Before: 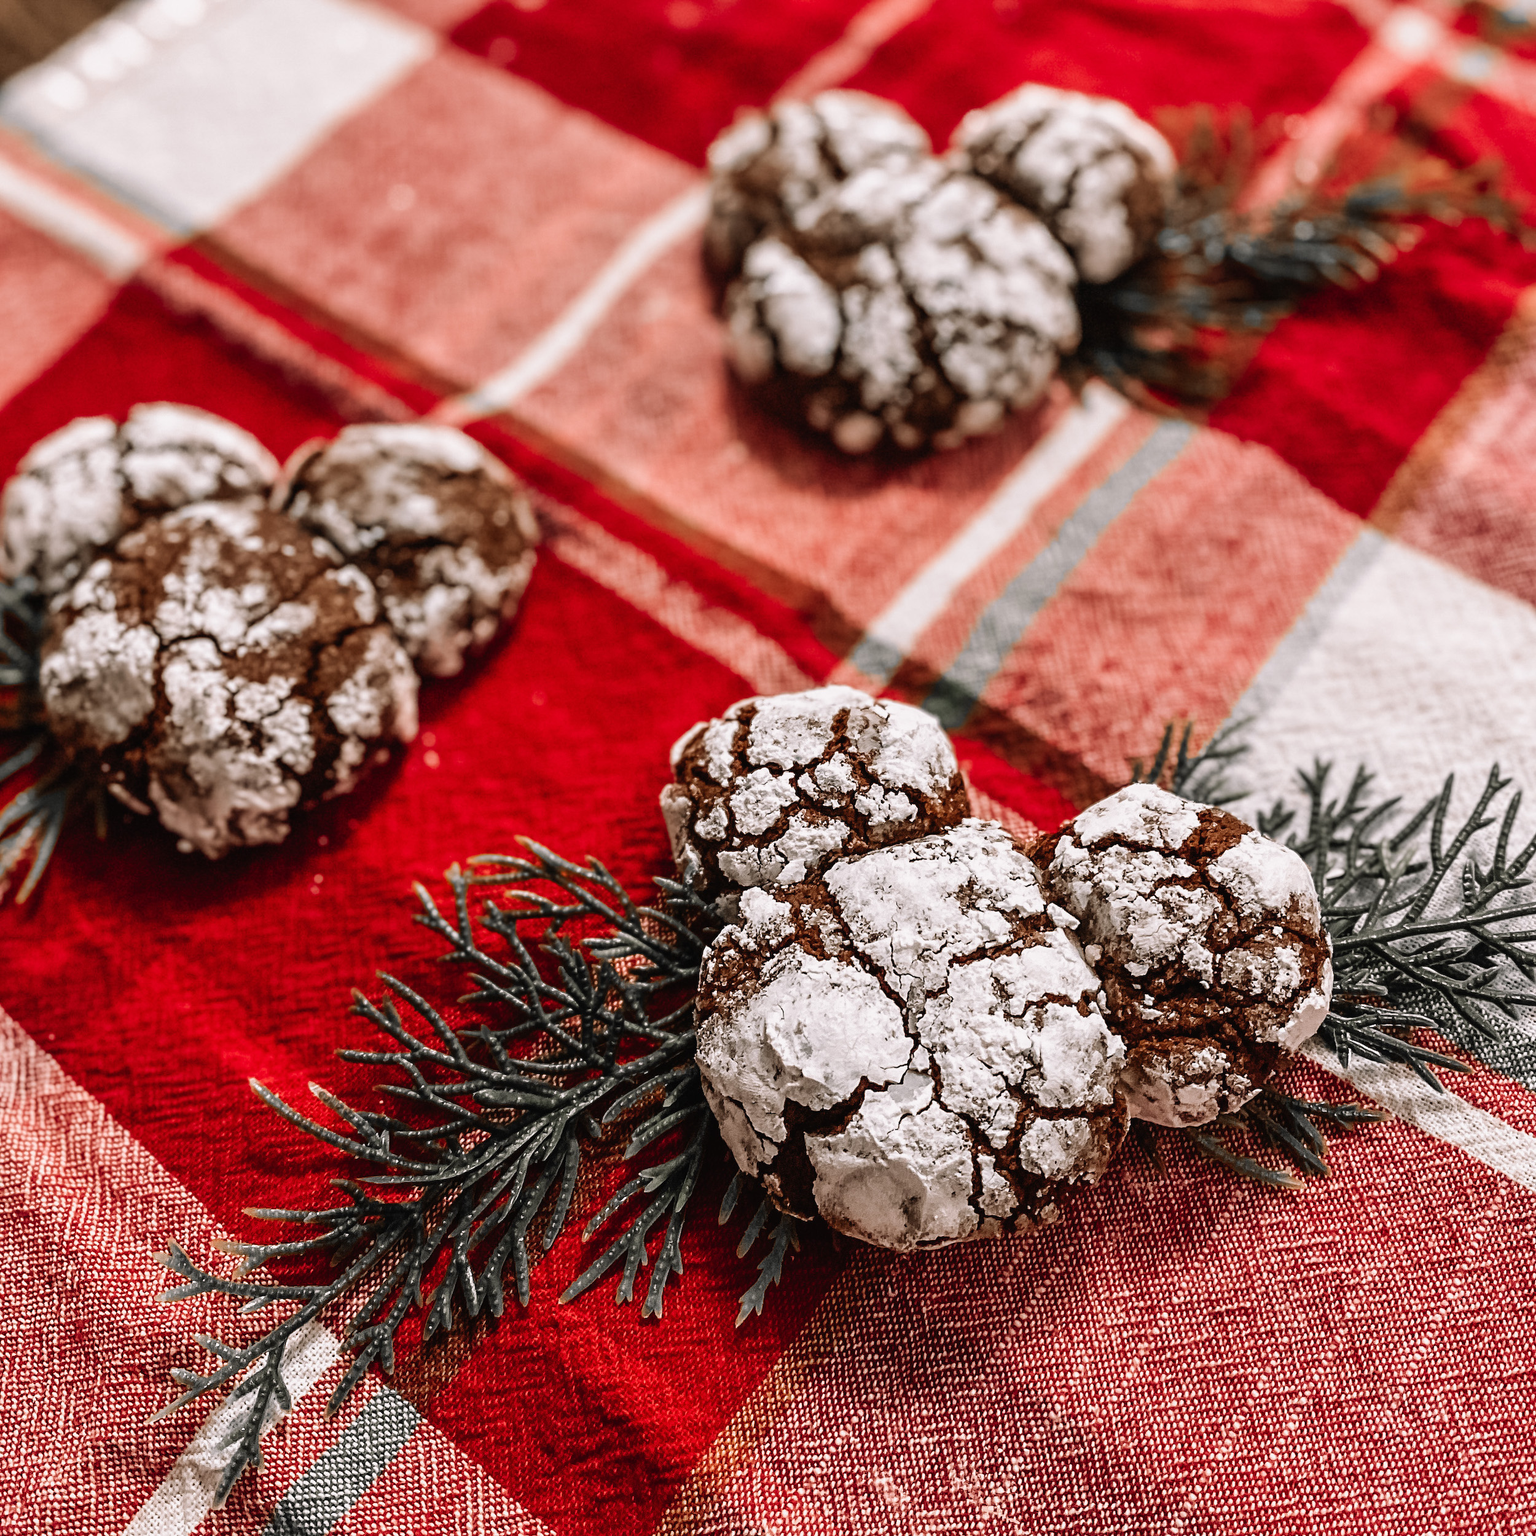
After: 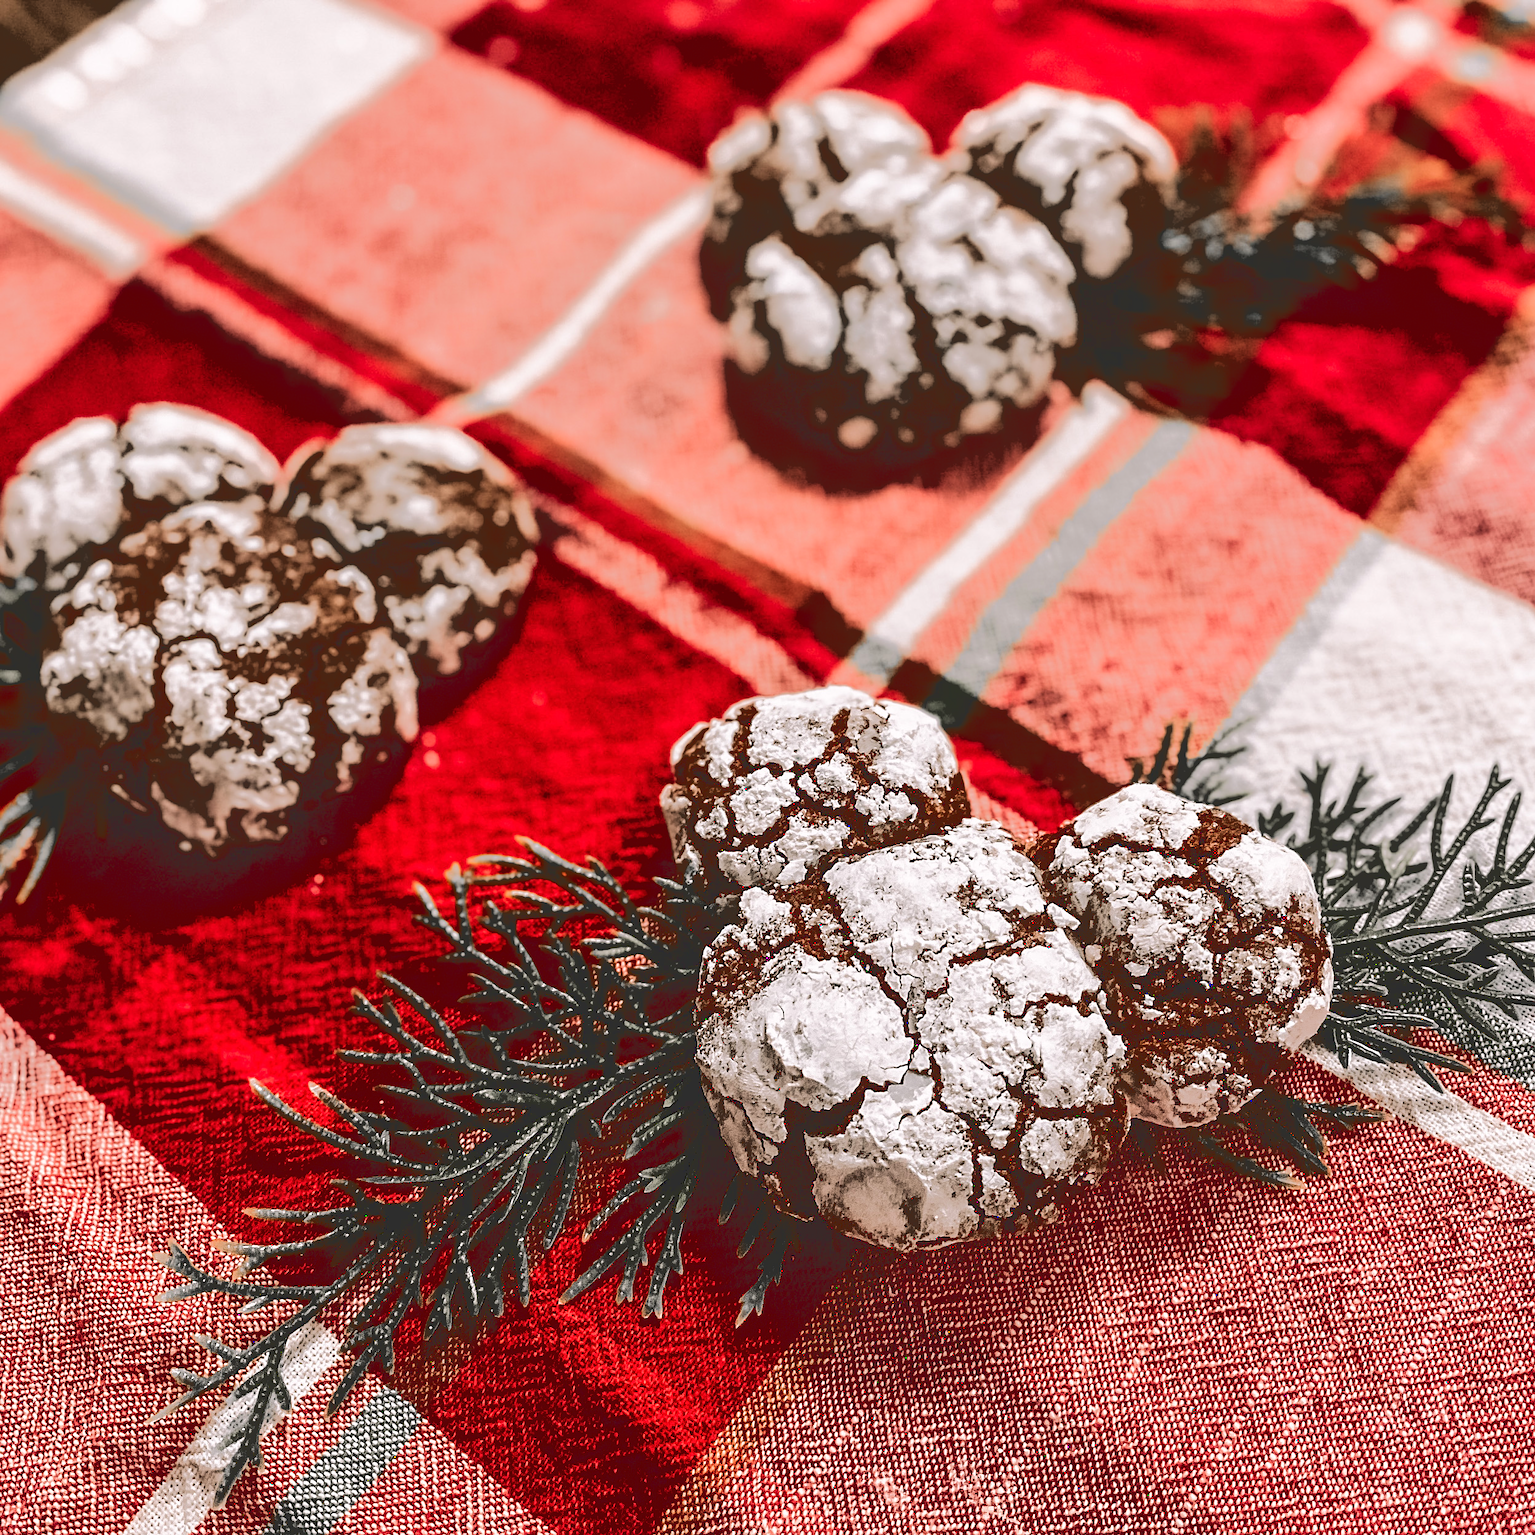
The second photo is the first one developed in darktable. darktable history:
base curve: curves: ch0 [(0.065, 0.026) (0.236, 0.358) (0.53, 0.546) (0.777, 0.841) (0.924, 0.992)], preserve colors average RGB
sharpen: amount 0.2
